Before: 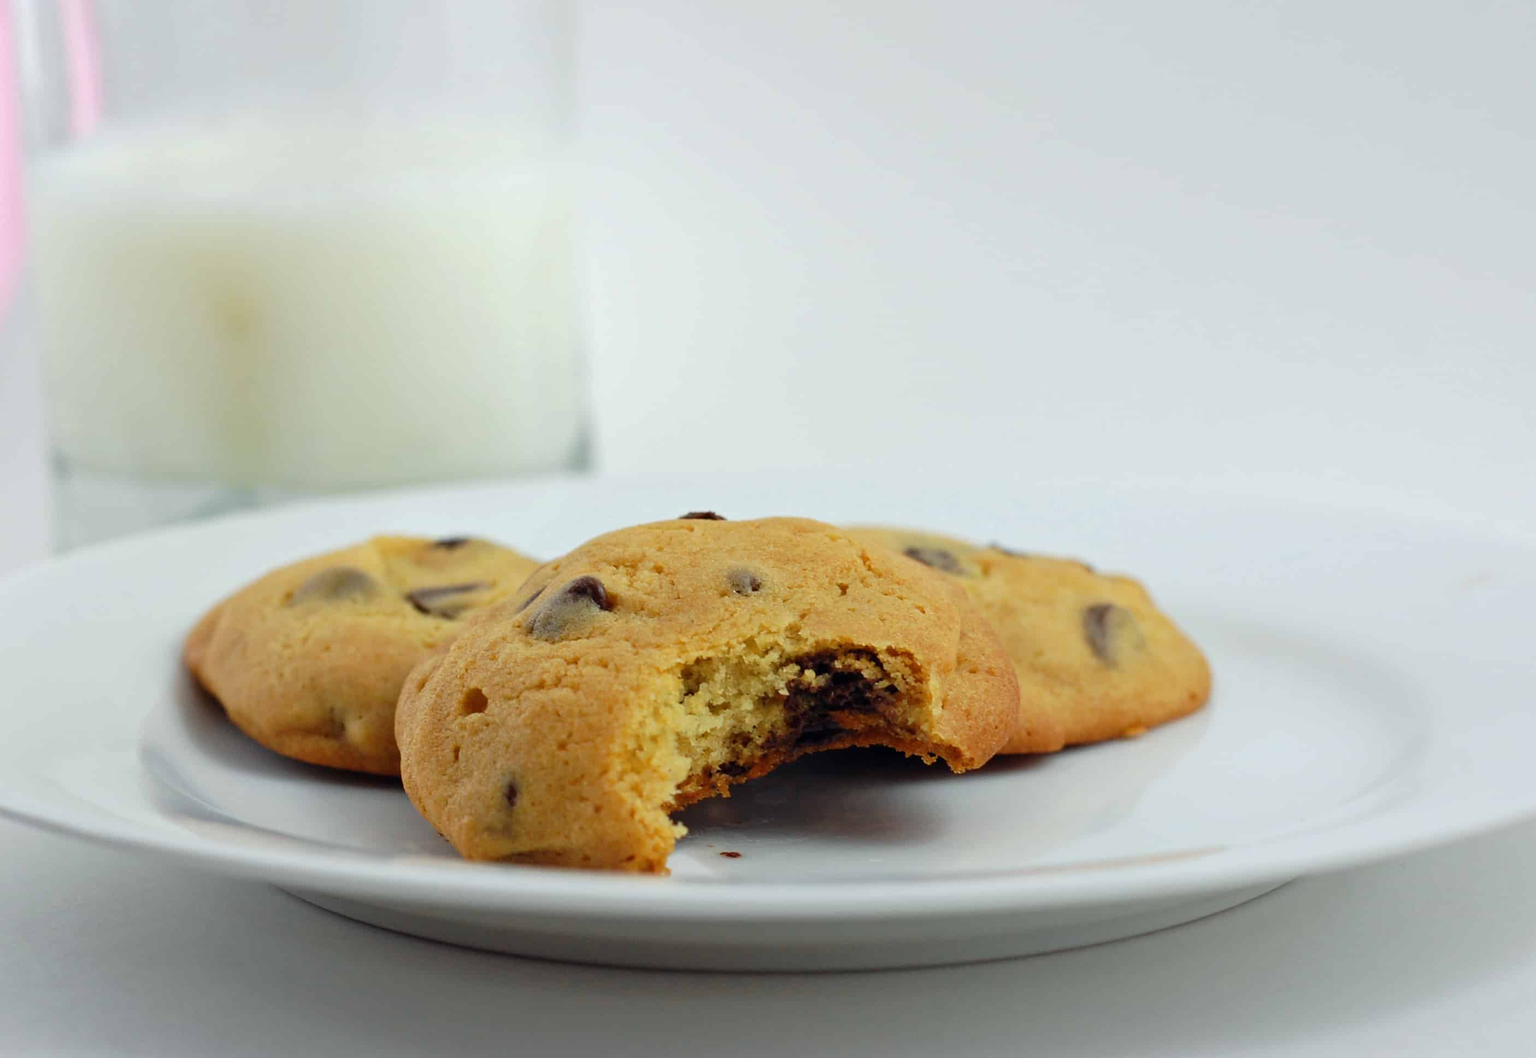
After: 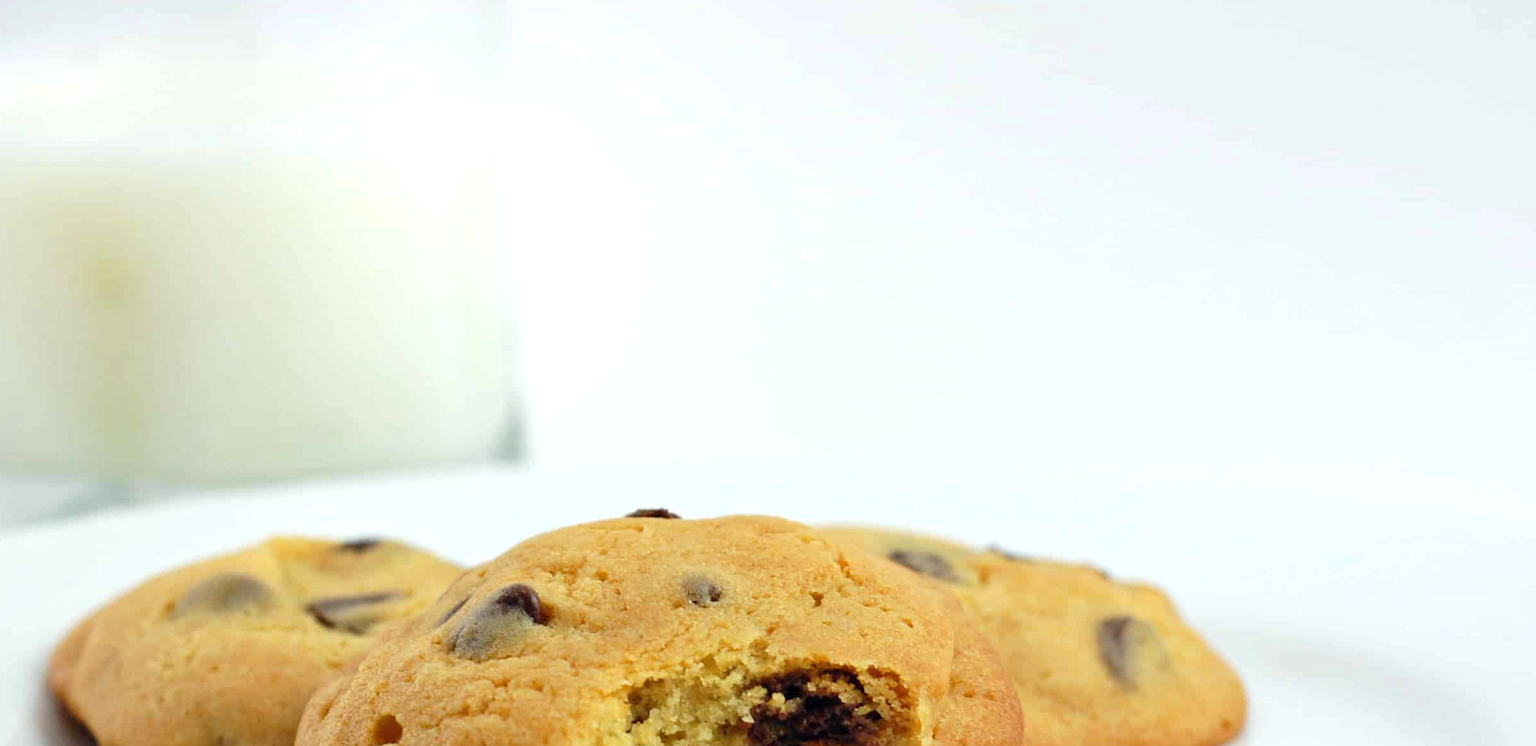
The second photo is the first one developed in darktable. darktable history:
exposure: exposure 0.426 EV, compensate highlight preservation false
crop and rotate: left 9.345%, top 7.22%, right 4.982%, bottom 32.331%
